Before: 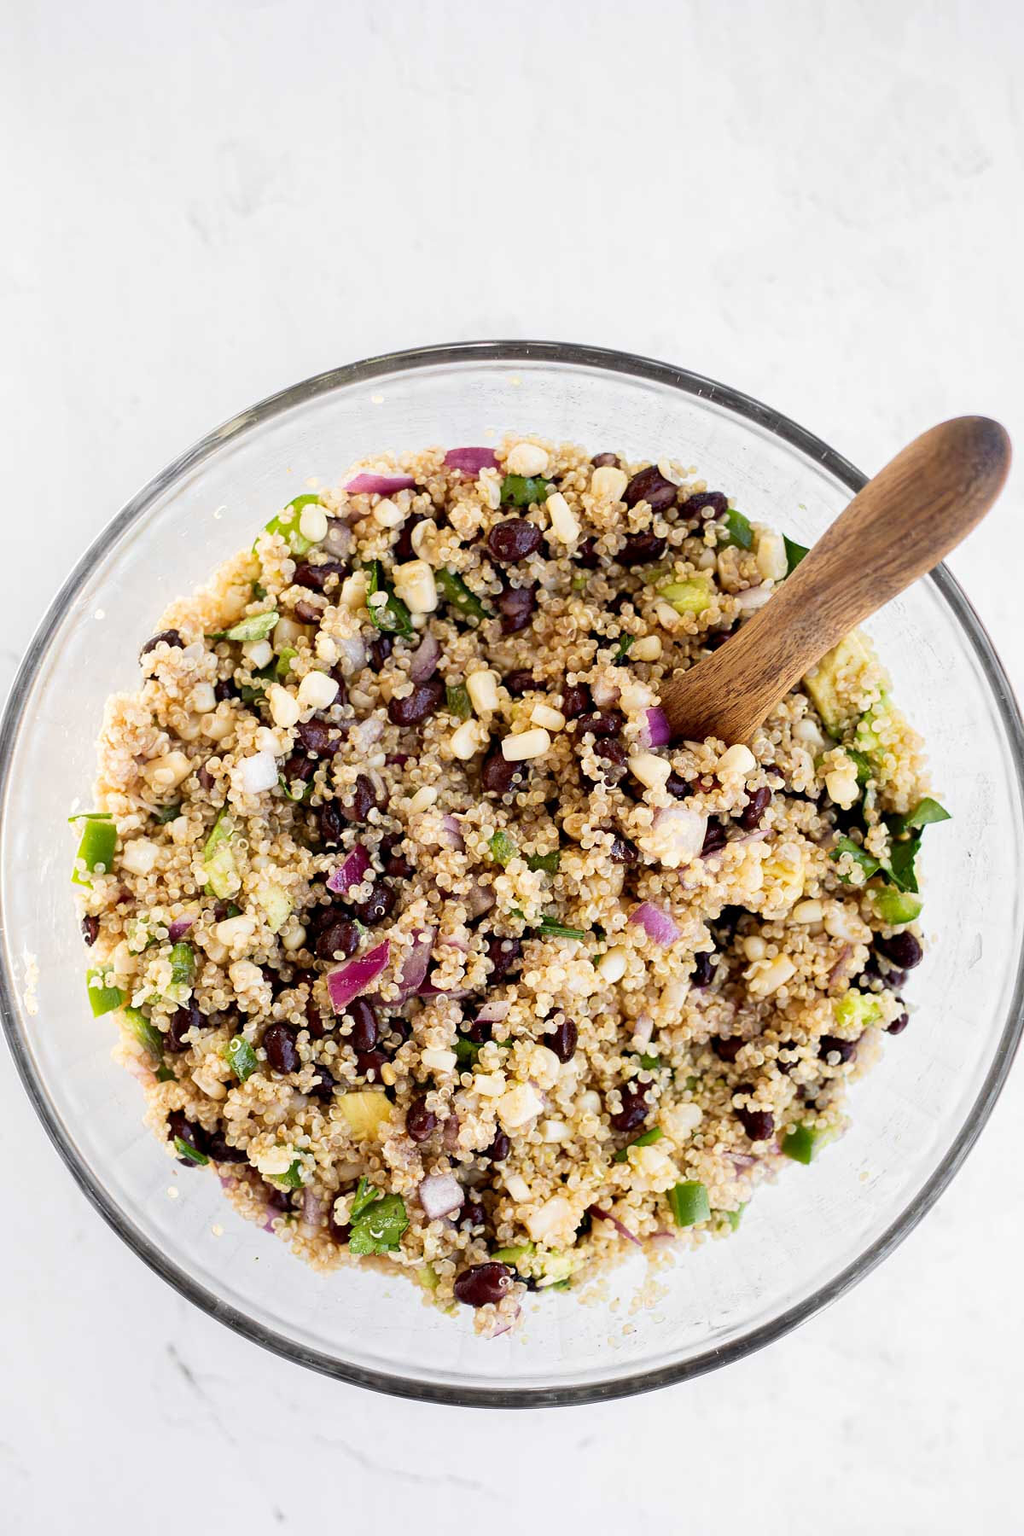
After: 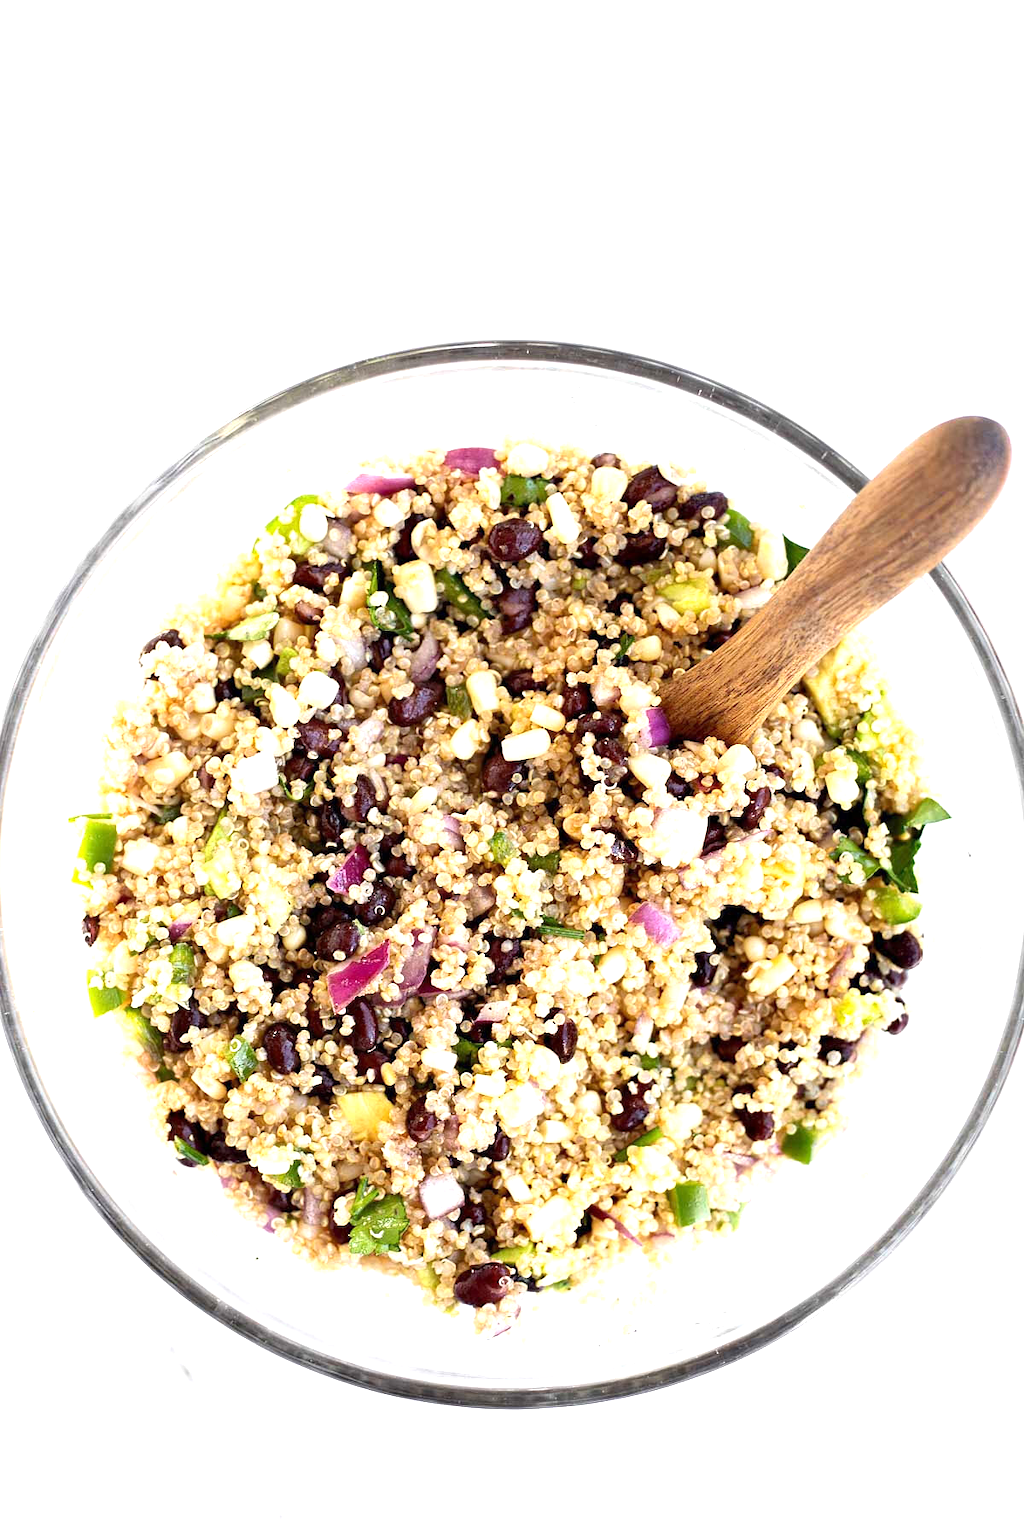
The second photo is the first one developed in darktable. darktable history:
exposure: exposure 0.773 EV, compensate highlight preservation false
